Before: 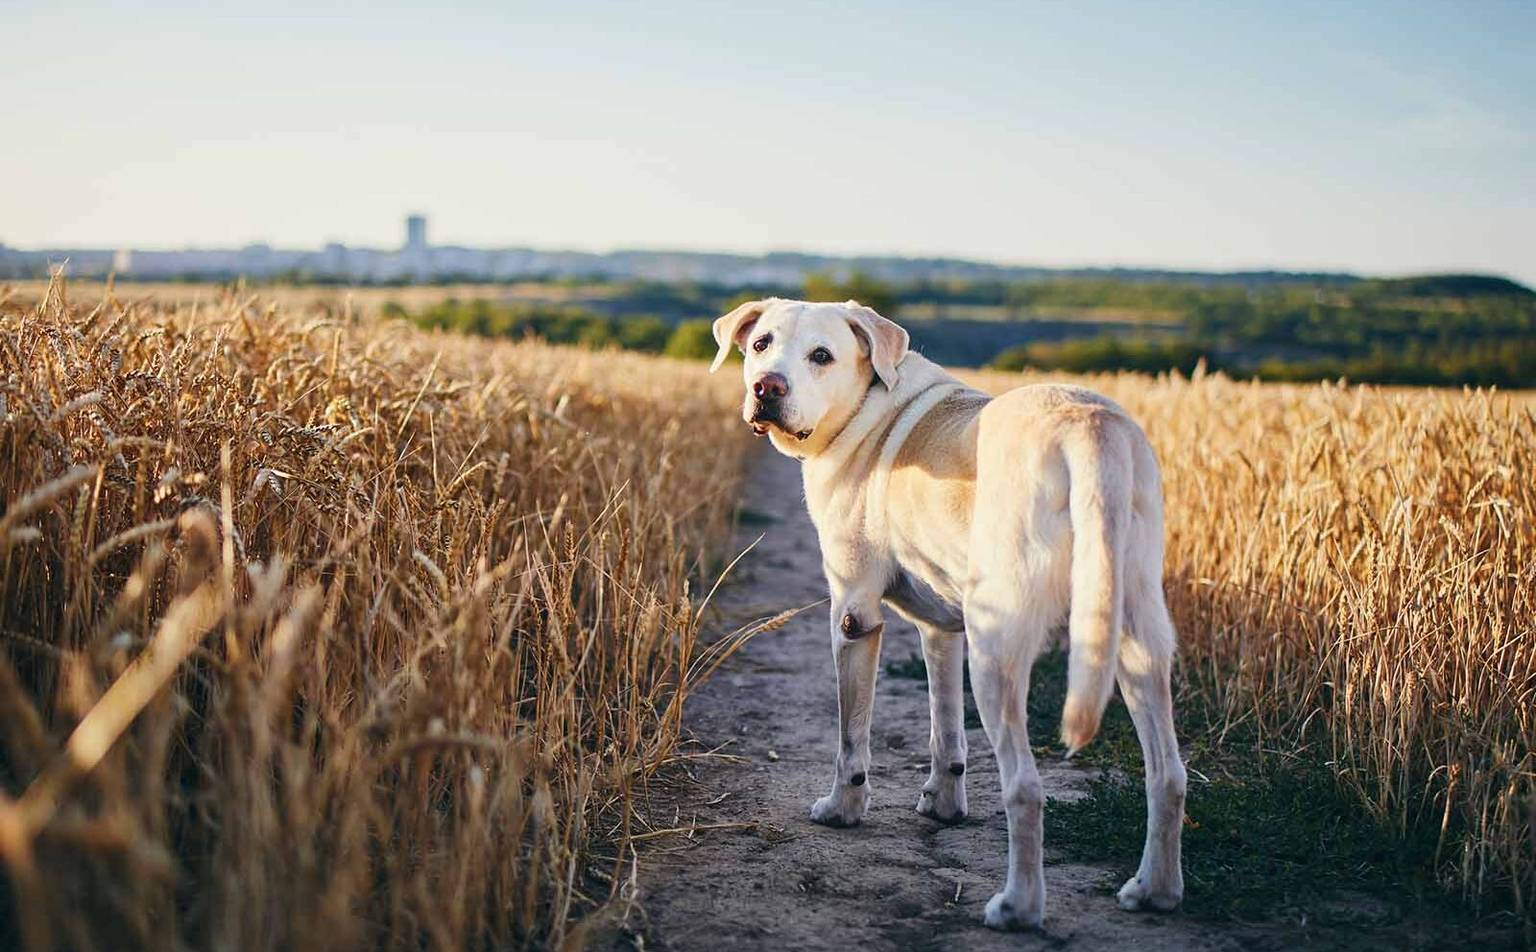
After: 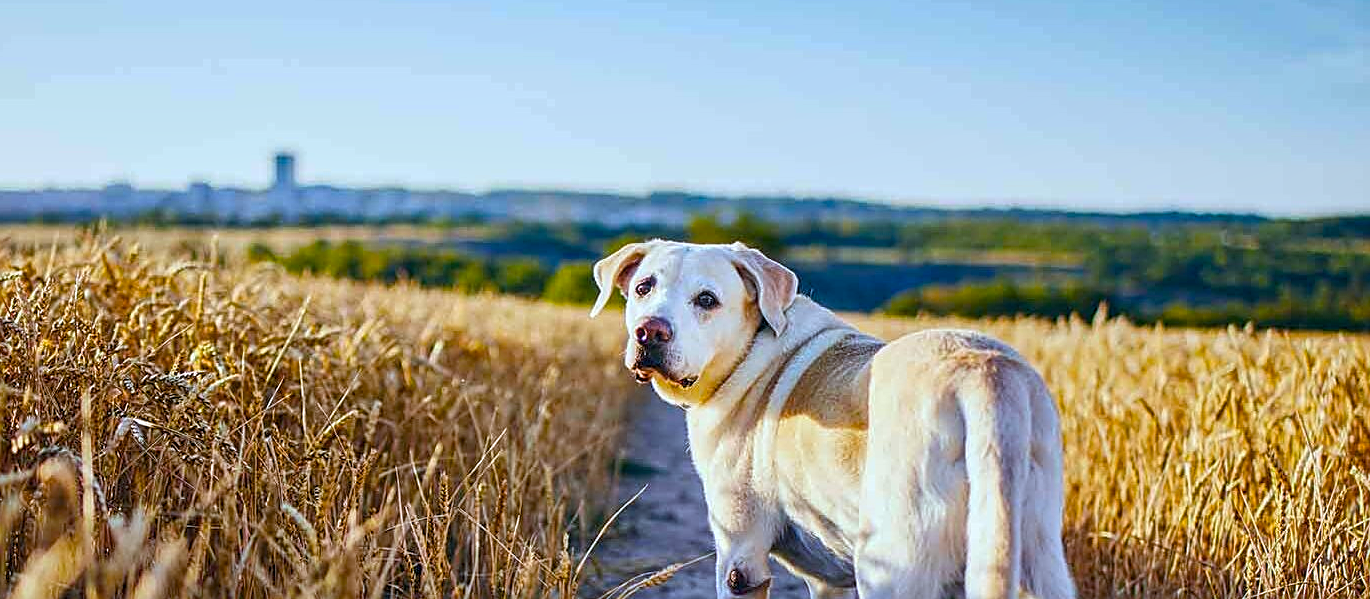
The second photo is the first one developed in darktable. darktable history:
local contrast: on, module defaults
crop and rotate: left 9.345%, top 7.22%, right 4.982%, bottom 32.331%
white balance: red 0.924, blue 1.095
color balance rgb: linear chroma grading › global chroma 15%, perceptual saturation grading › global saturation 30%
exposure: black level correction 0.002, compensate highlight preservation false
shadows and highlights: soften with gaussian
sharpen: on, module defaults
